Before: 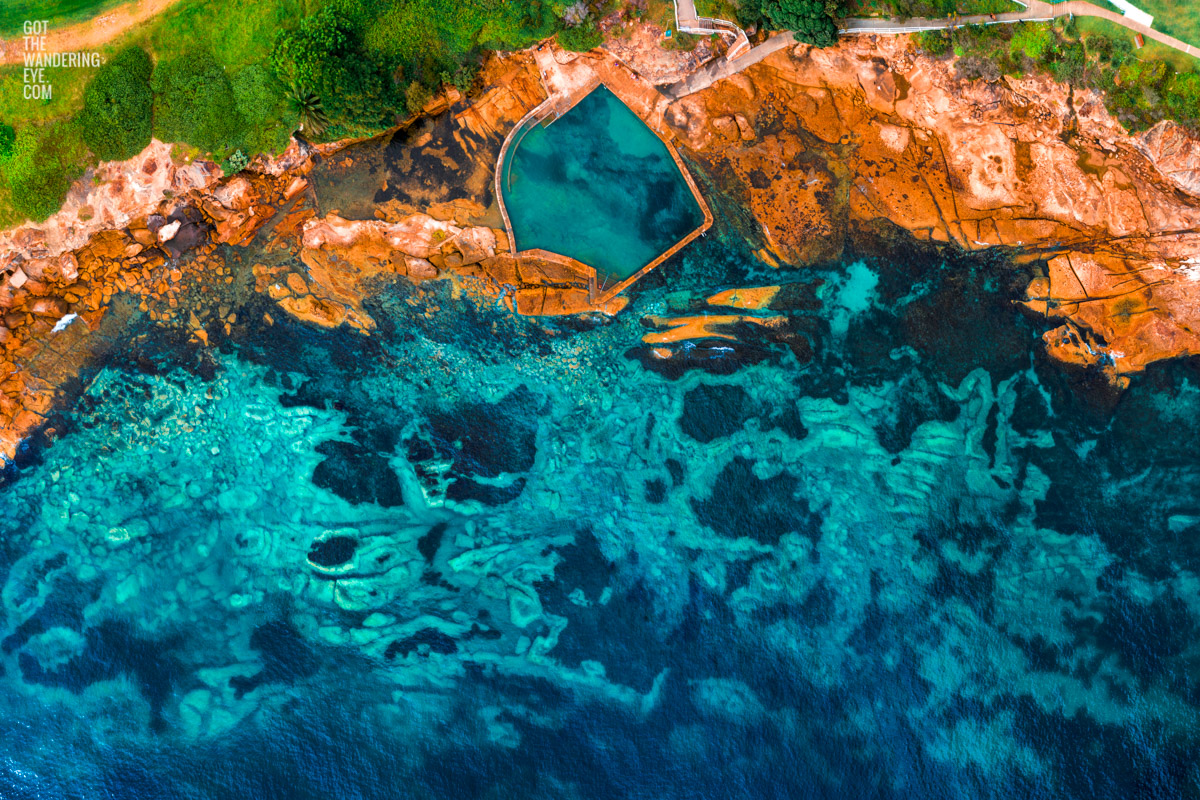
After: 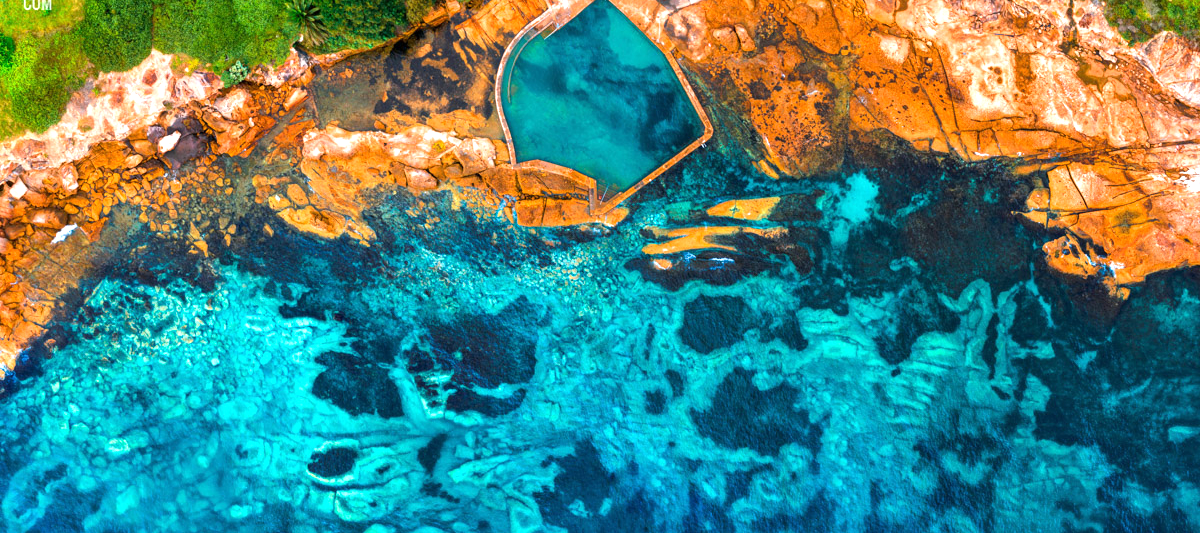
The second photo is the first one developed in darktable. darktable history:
white balance: red 0.98, blue 1.034
exposure: black level correction 0, exposure 0.7 EV, compensate highlight preservation false
crop: top 11.166%, bottom 22.168%
